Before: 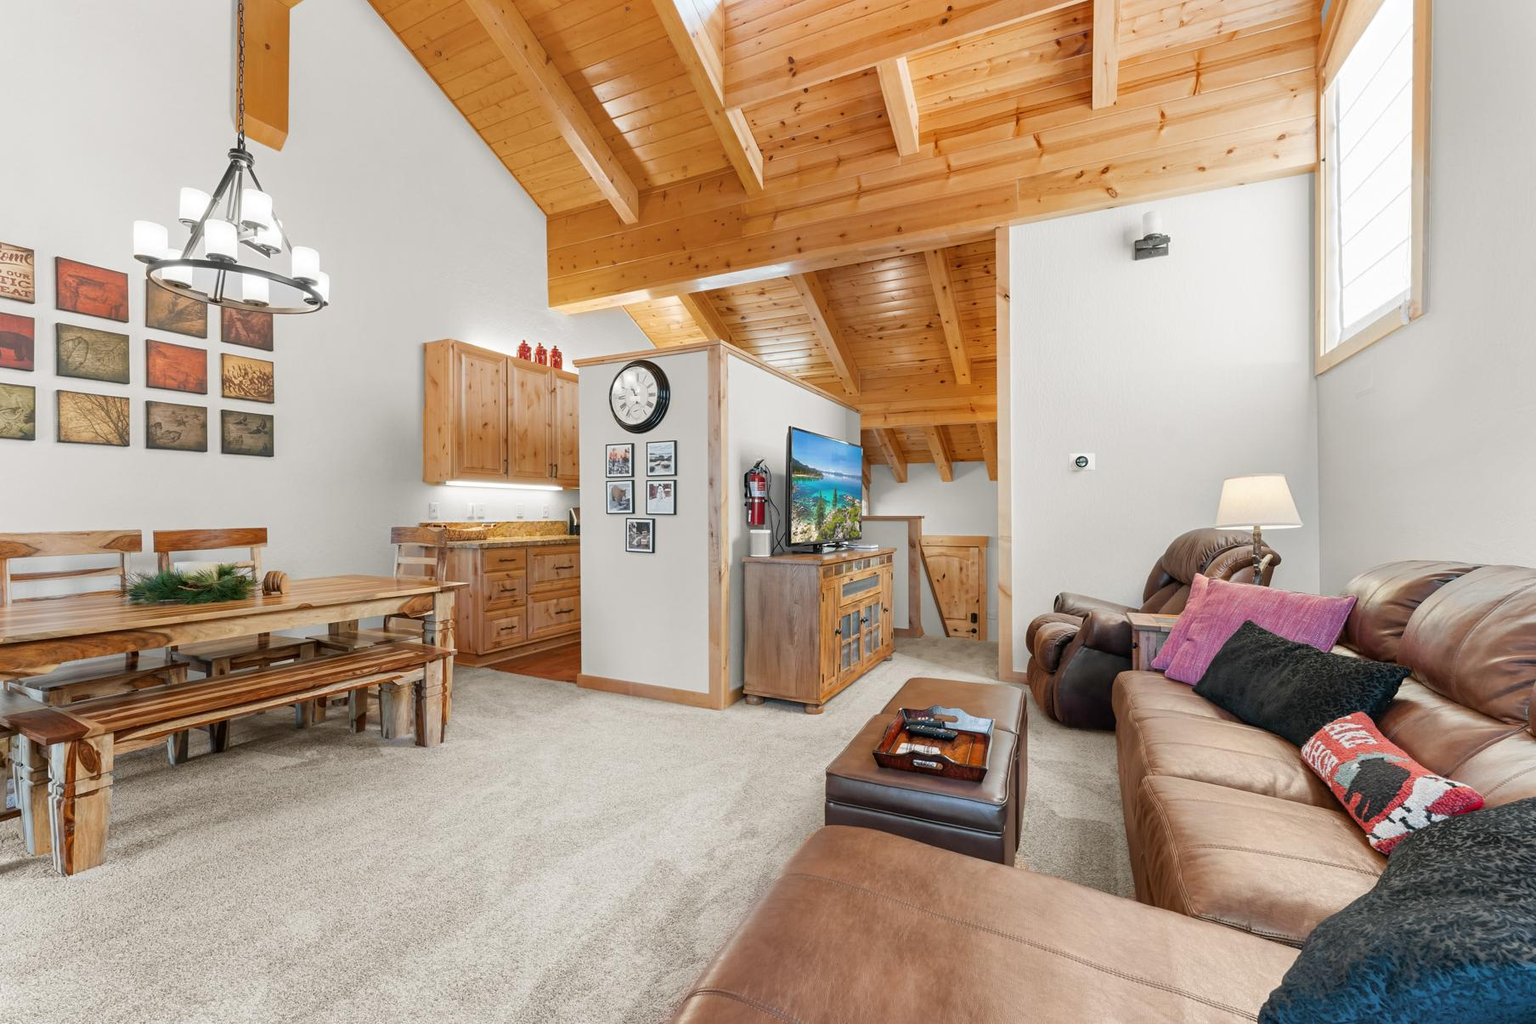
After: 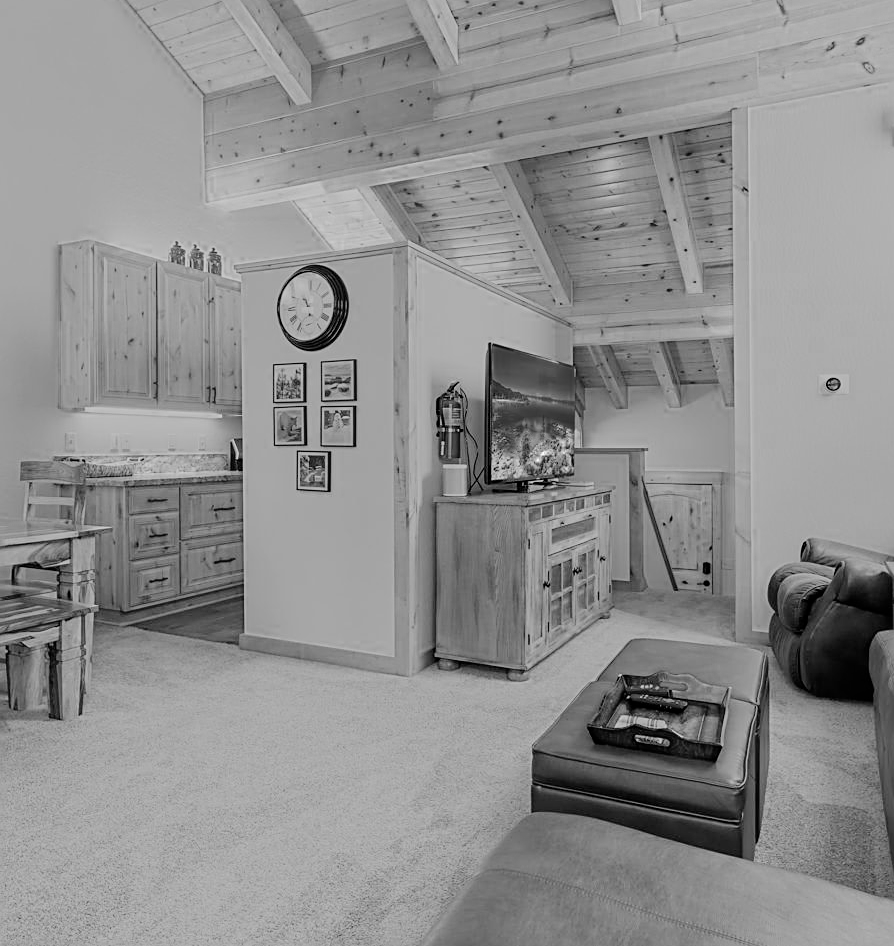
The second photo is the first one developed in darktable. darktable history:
monochrome: a 26.22, b 42.67, size 0.8
color zones: curves: ch0 [(0, 0.554) (0.146, 0.662) (0.293, 0.86) (0.503, 0.774) (0.637, 0.106) (0.74, 0.072) (0.866, 0.488) (0.998, 0.569)]; ch1 [(0, 0) (0.143, 0) (0.286, 0) (0.429, 0) (0.571, 0) (0.714, 0) (0.857, 0)]
sharpen: on, module defaults
crop and rotate: angle 0.02°, left 24.353%, top 13.219%, right 26.156%, bottom 8.224%
color correction: highlights a* 15.46, highlights b* -20.56
filmic rgb: black relative exposure -7.65 EV, white relative exposure 4.56 EV, hardness 3.61
